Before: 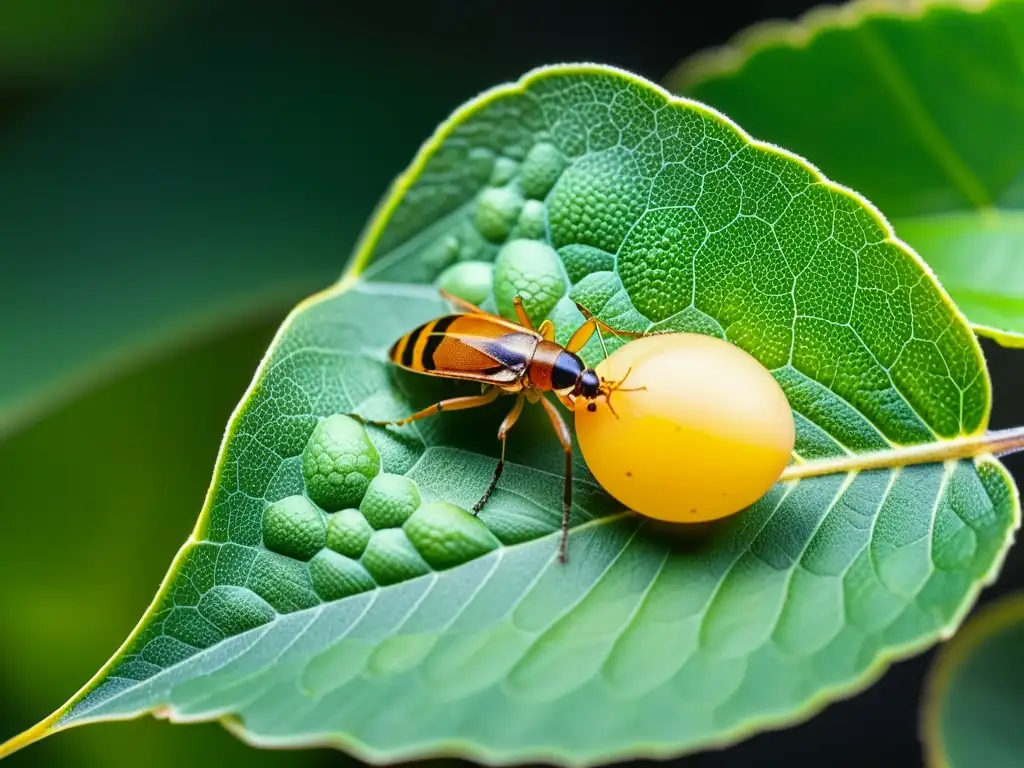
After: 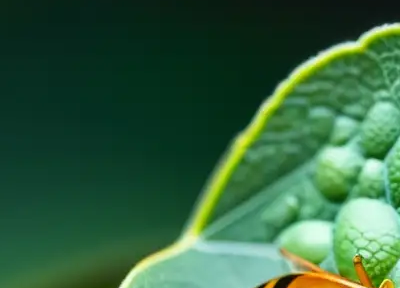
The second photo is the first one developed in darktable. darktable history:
crop: left 15.712%, top 5.434%, right 43.974%, bottom 56.568%
